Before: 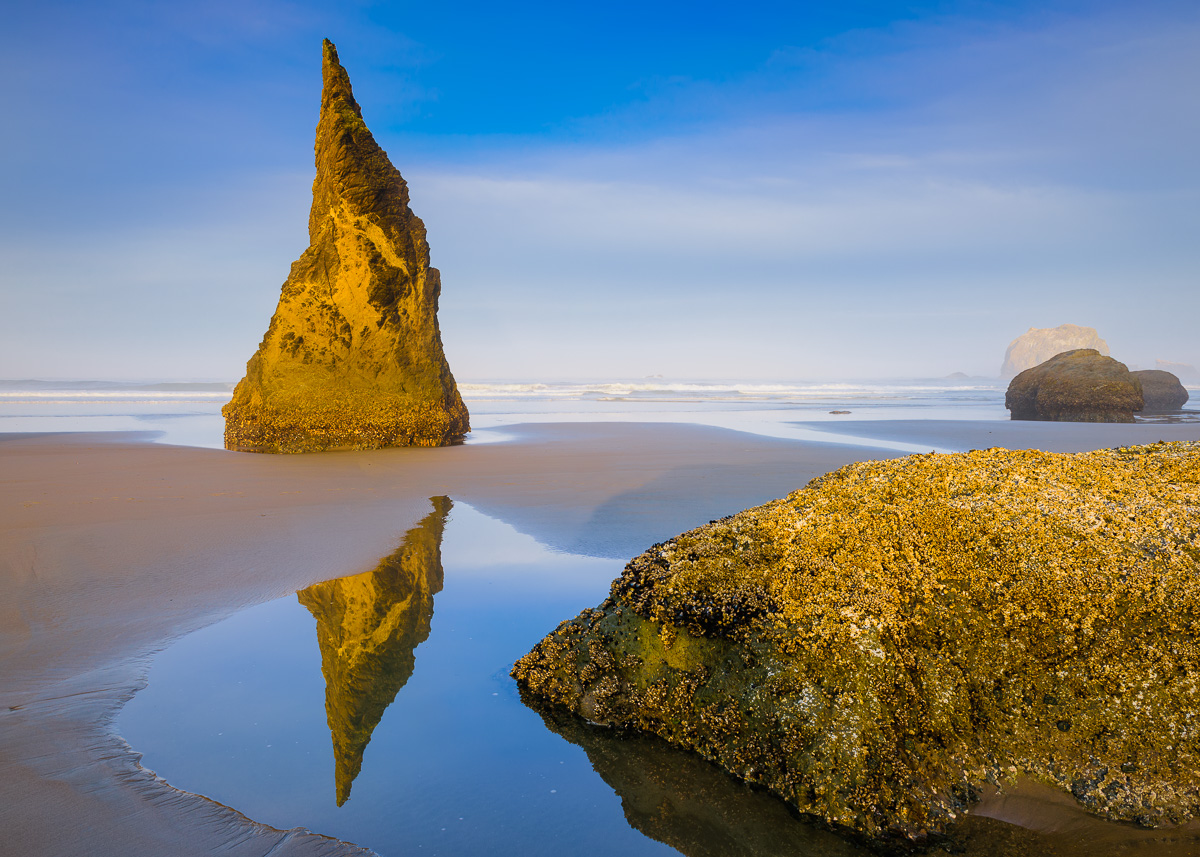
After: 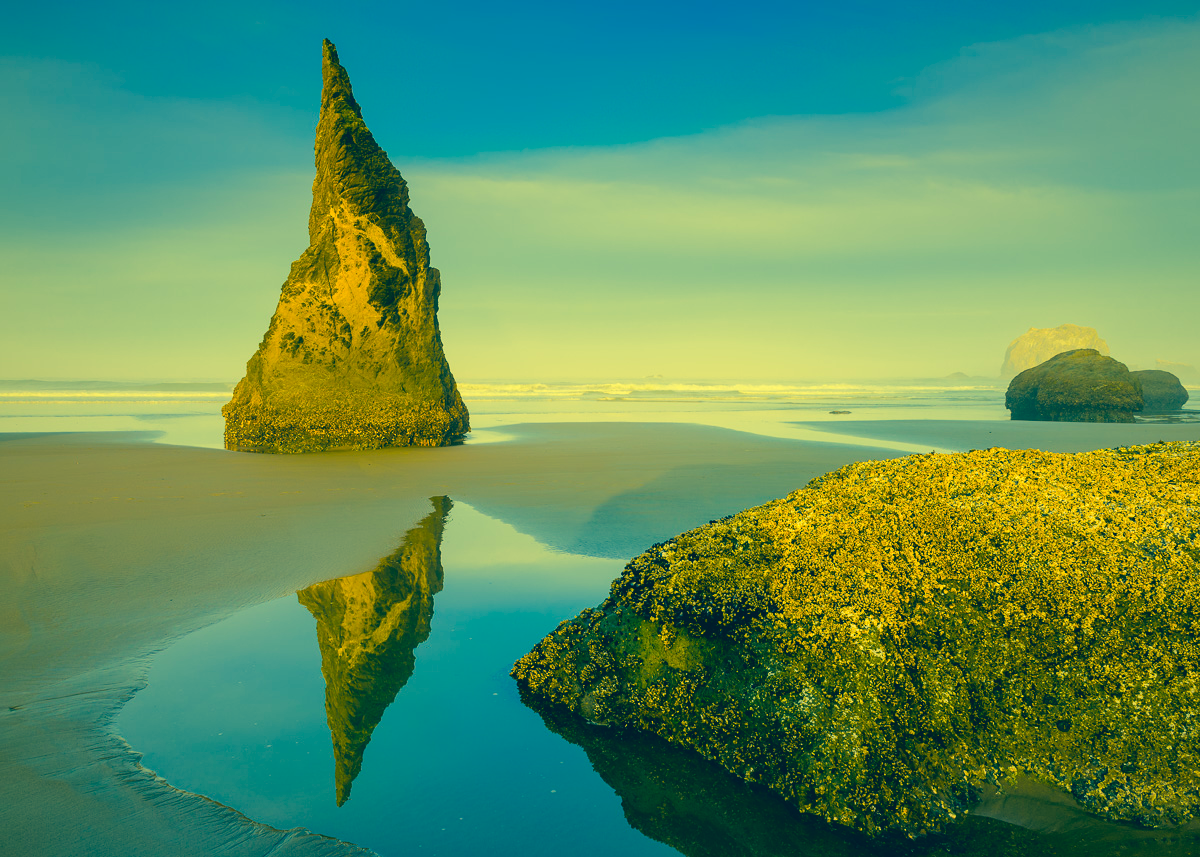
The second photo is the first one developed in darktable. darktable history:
white balance: red 1.123, blue 0.83
color correction: highlights a* -15.58, highlights b* 40, shadows a* -40, shadows b* -26.18
